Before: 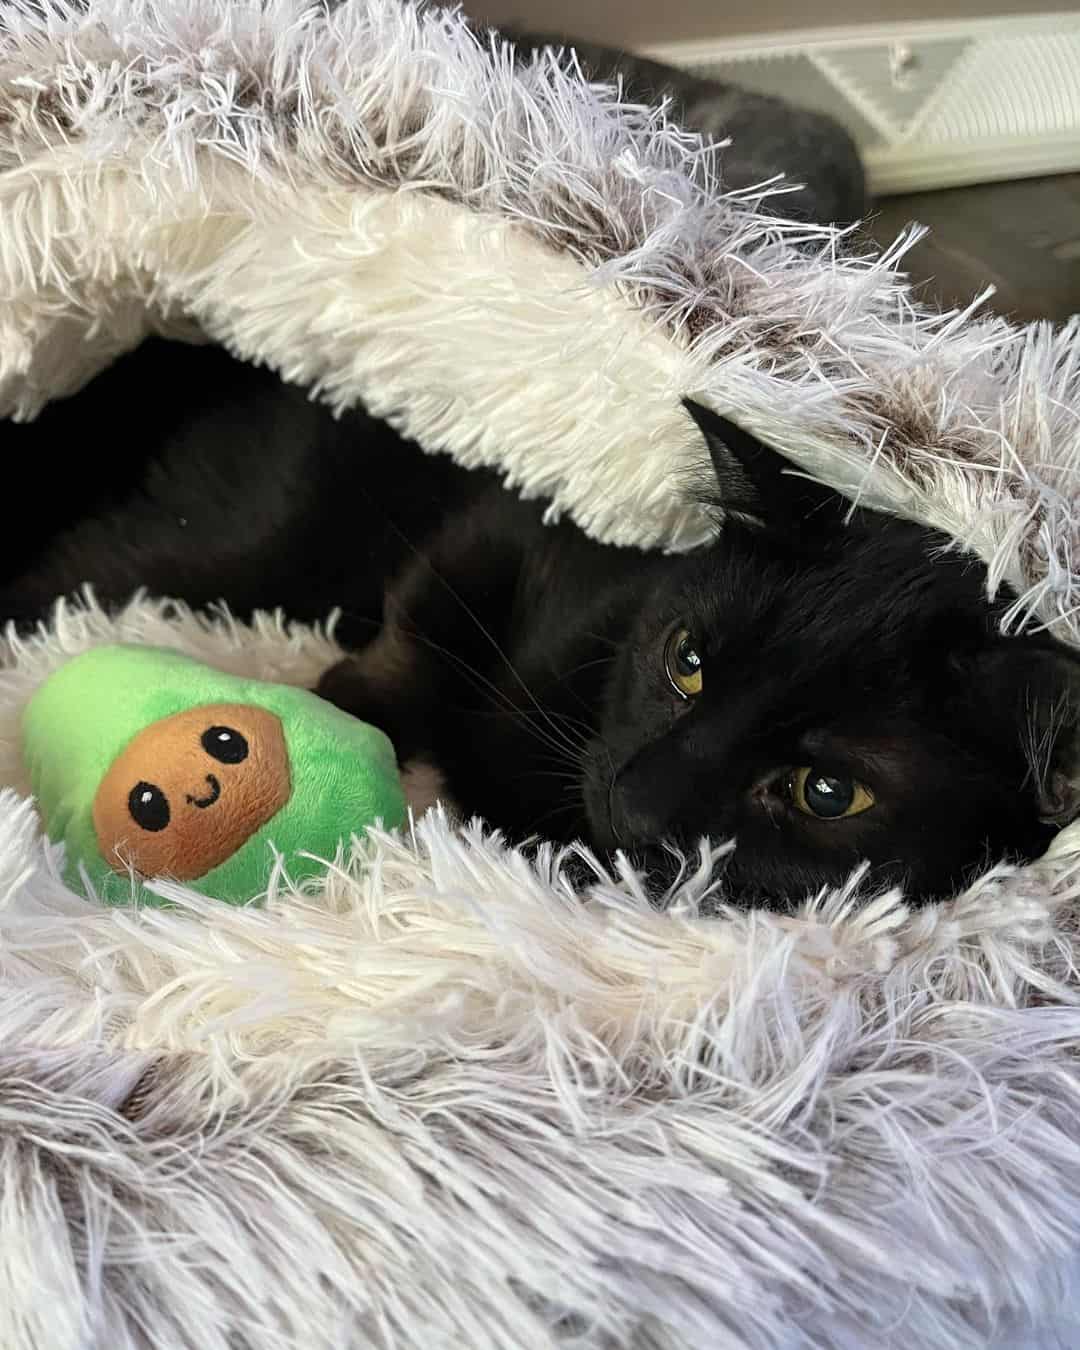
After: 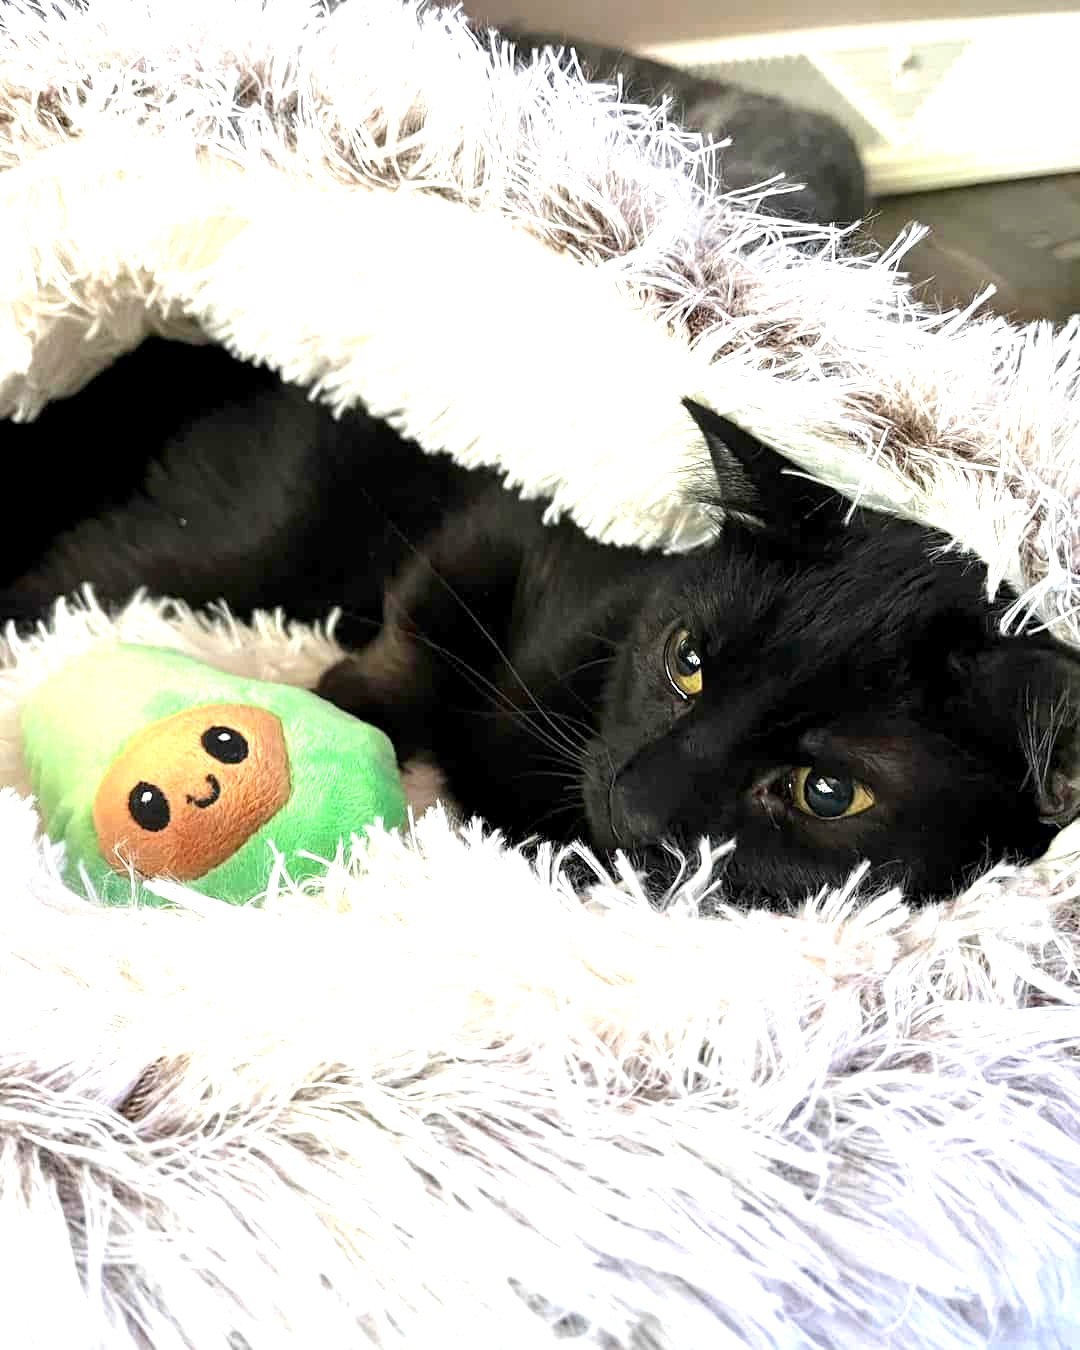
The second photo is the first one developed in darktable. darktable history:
exposure: black level correction 0.001, exposure 1.306 EV, compensate exposure bias true, compensate highlight preservation false
